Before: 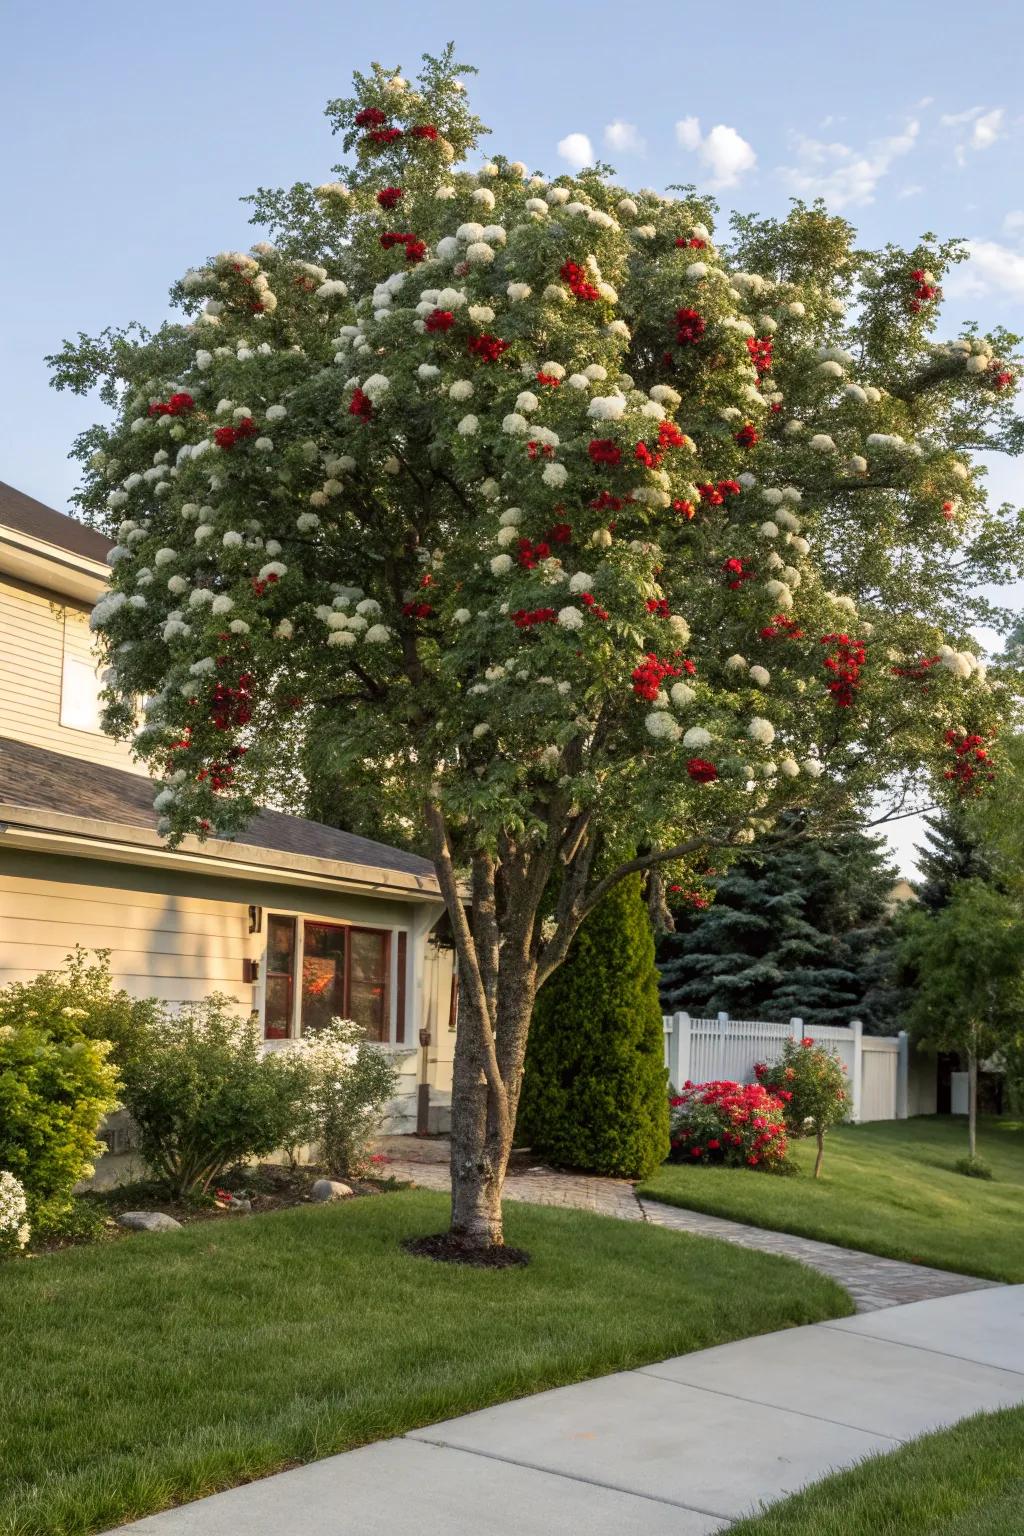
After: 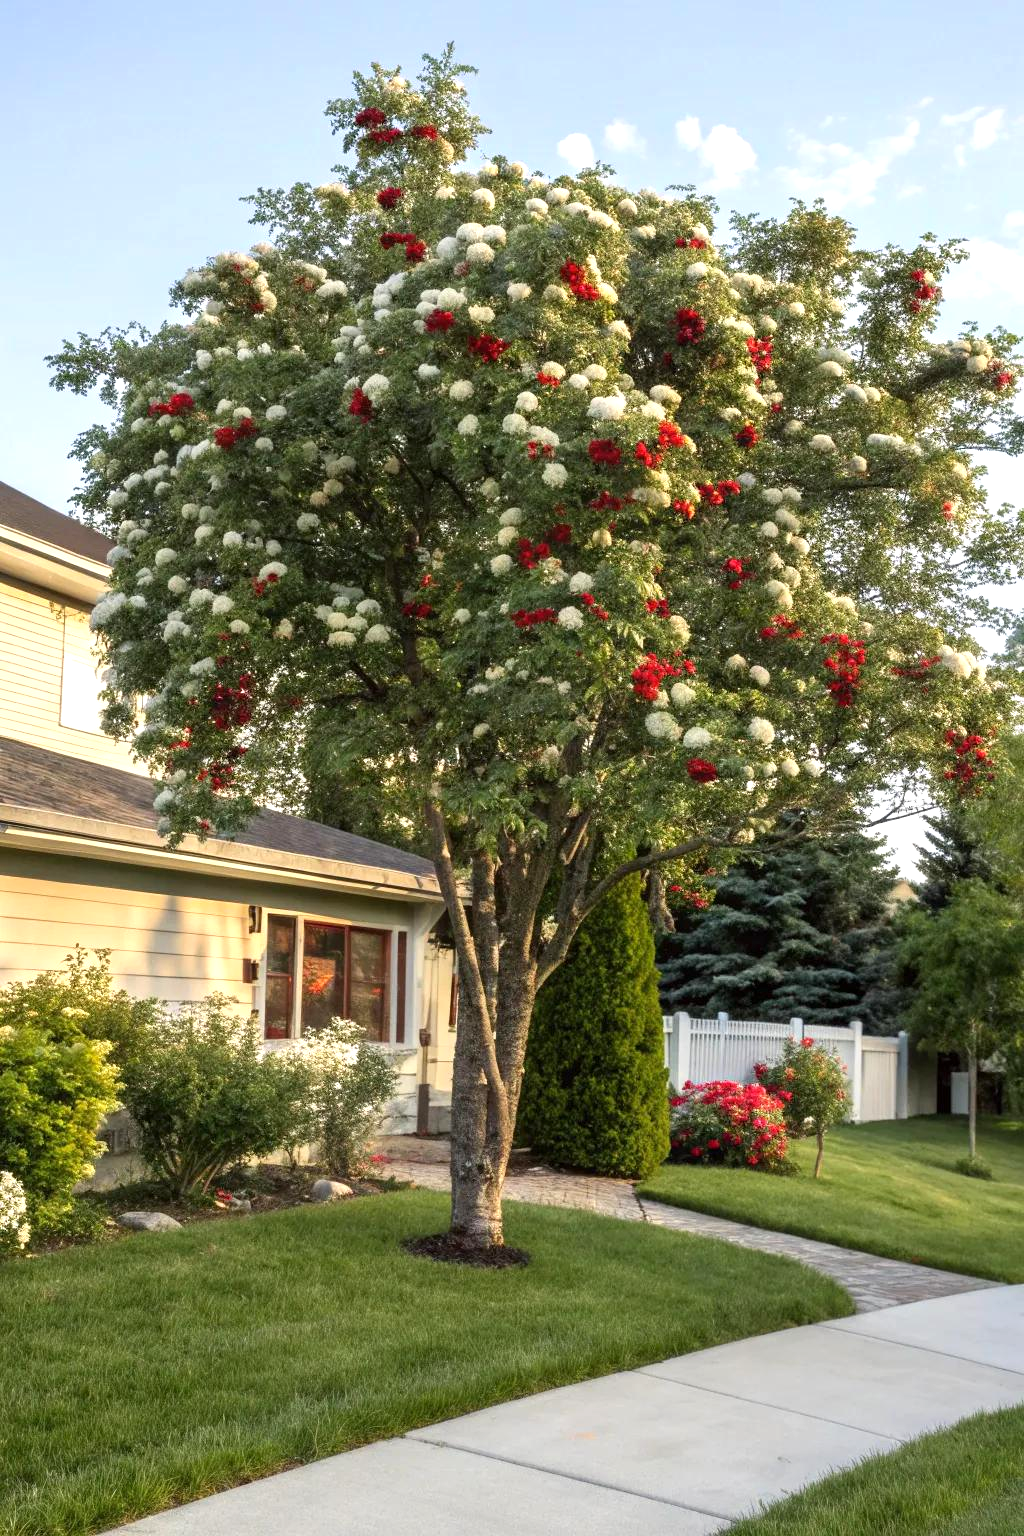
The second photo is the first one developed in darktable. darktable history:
exposure: exposure 0.505 EV, compensate highlight preservation false
